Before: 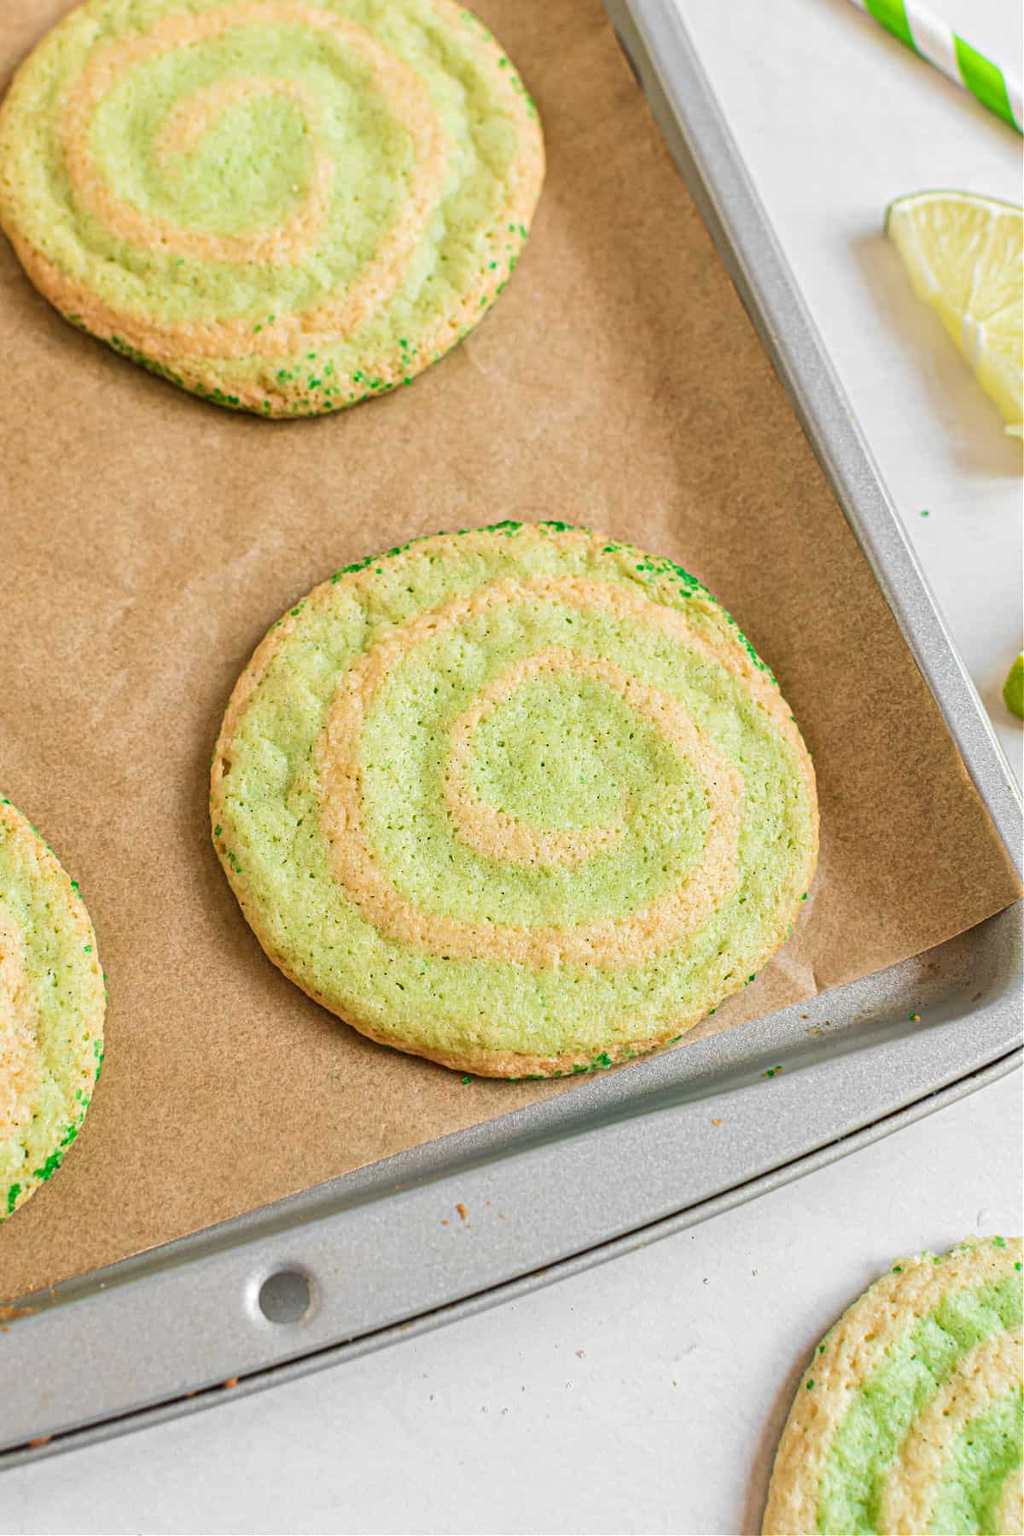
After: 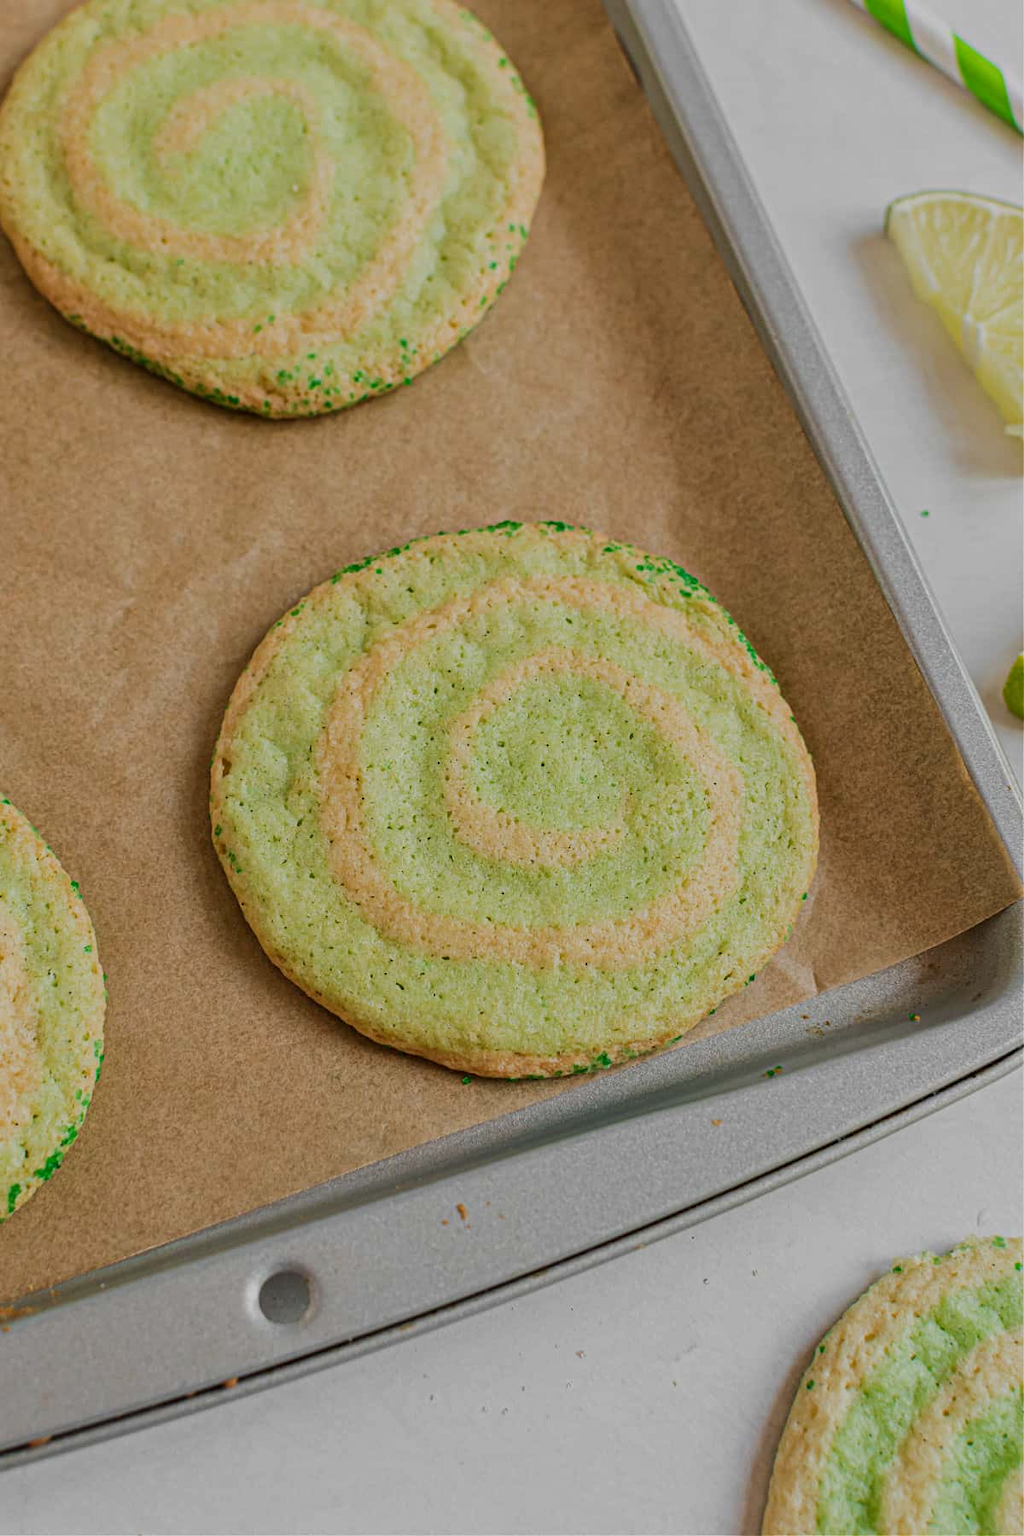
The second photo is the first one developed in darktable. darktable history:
exposure: black level correction 0, exposure -0.831 EV, compensate exposure bias true, compensate highlight preservation false
